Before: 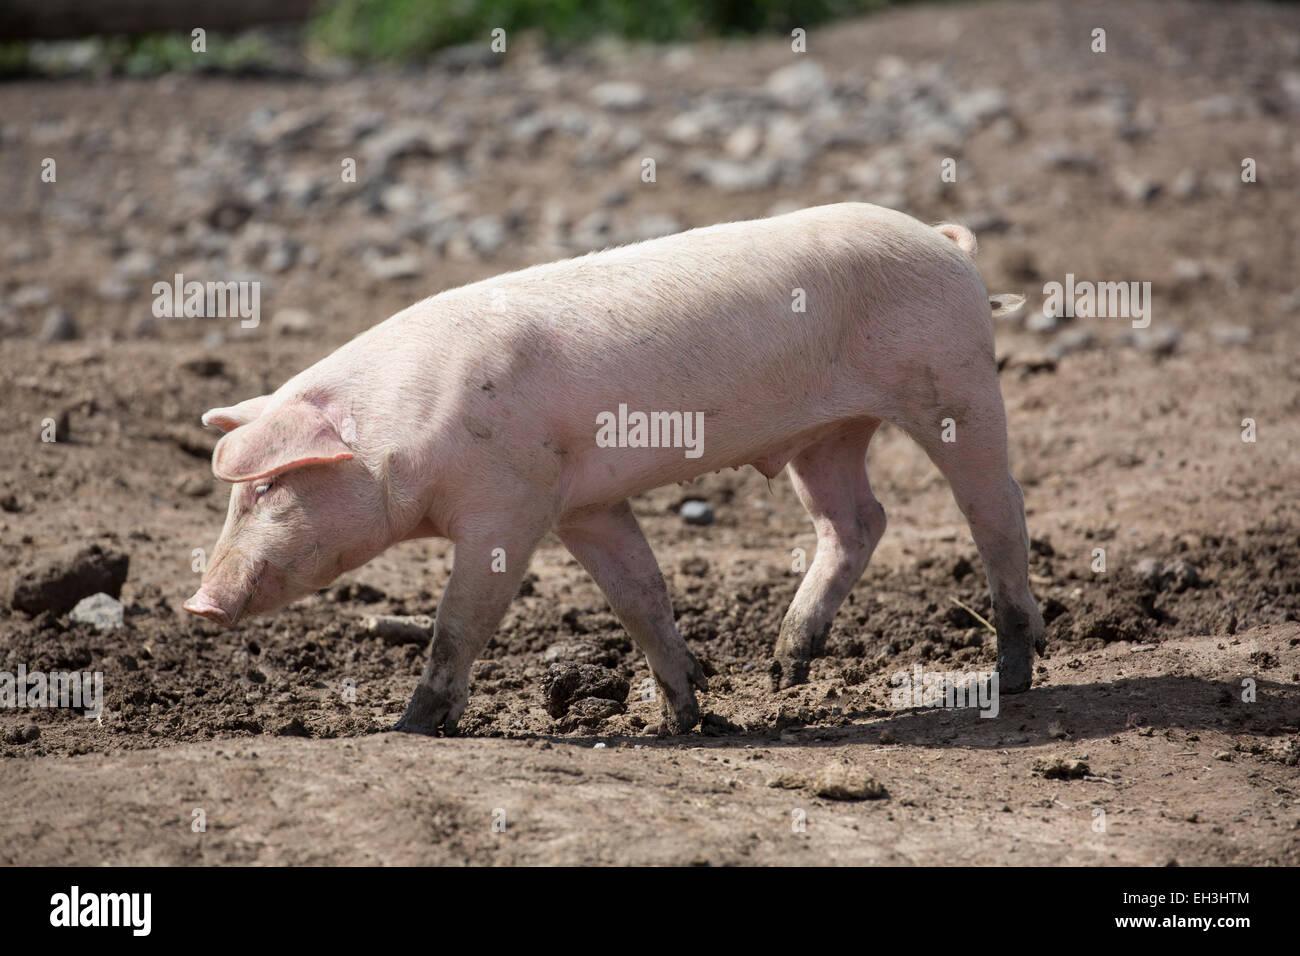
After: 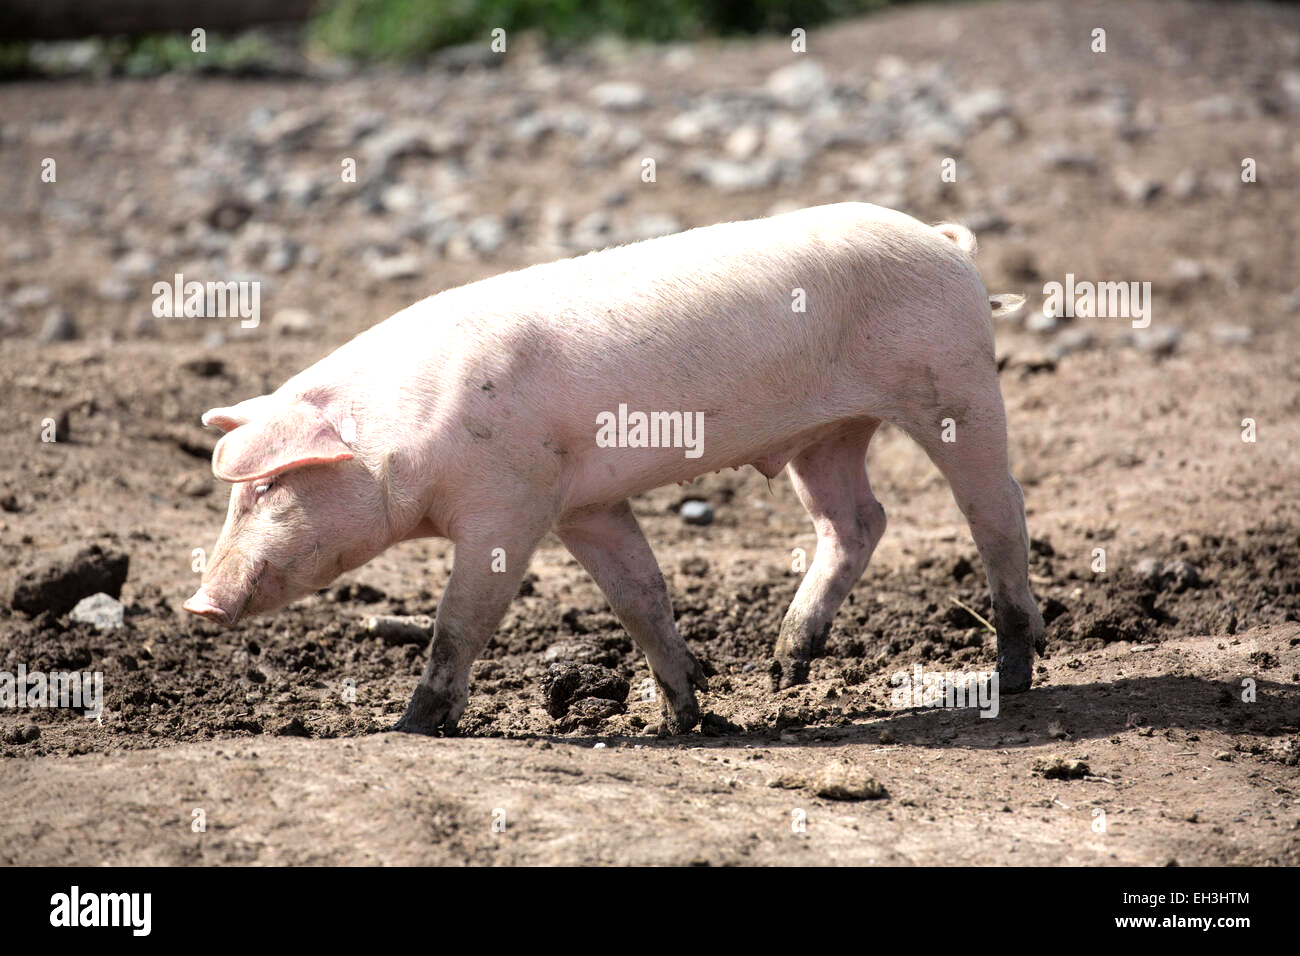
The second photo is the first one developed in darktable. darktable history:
tone equalizer: -8 EV -0.731 EV, -7 EV -0.696 EV, -6 EV -0.6 EV, -5 EV -0.368 EV, -3 EV 0.377 EV, -2 EV 0.6 EV, -1 EV 0.675 EV, +0 EV 0.721 EV, mask exposure compensation -0.494 EV
